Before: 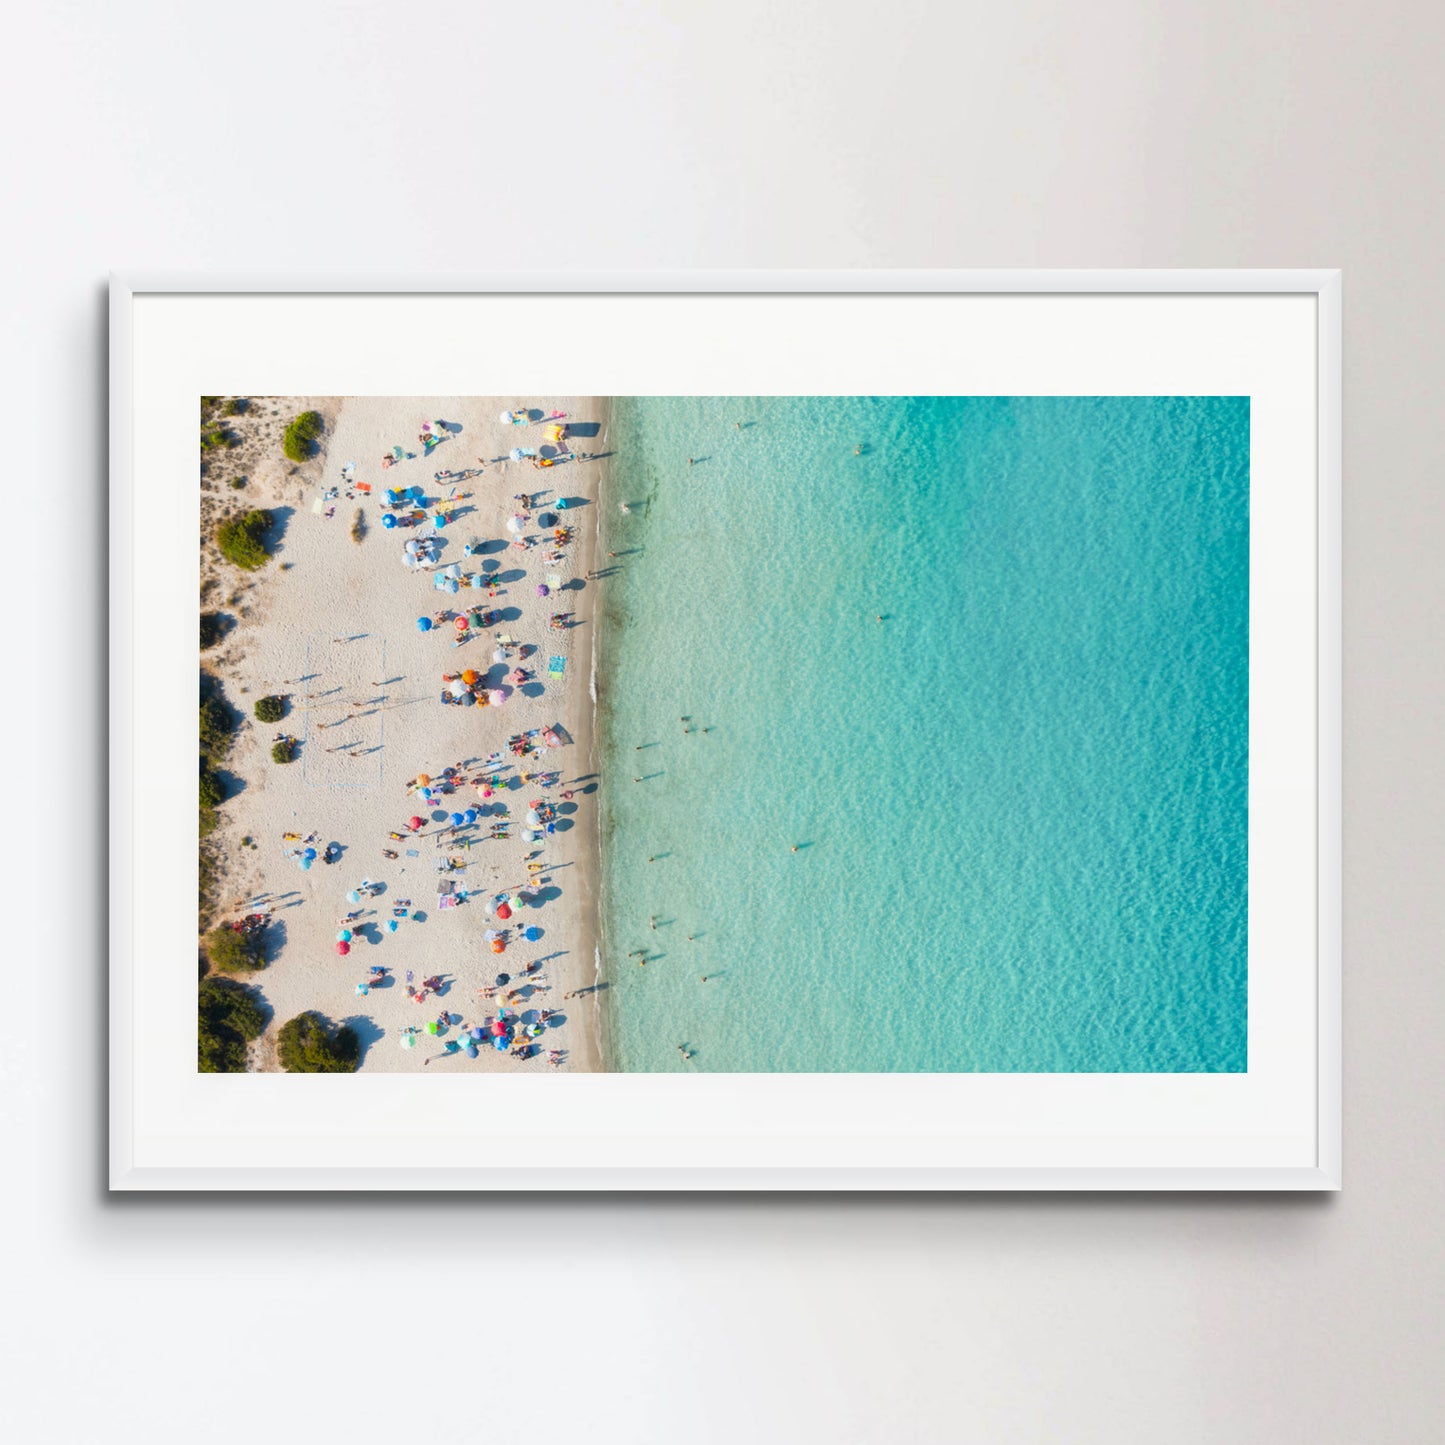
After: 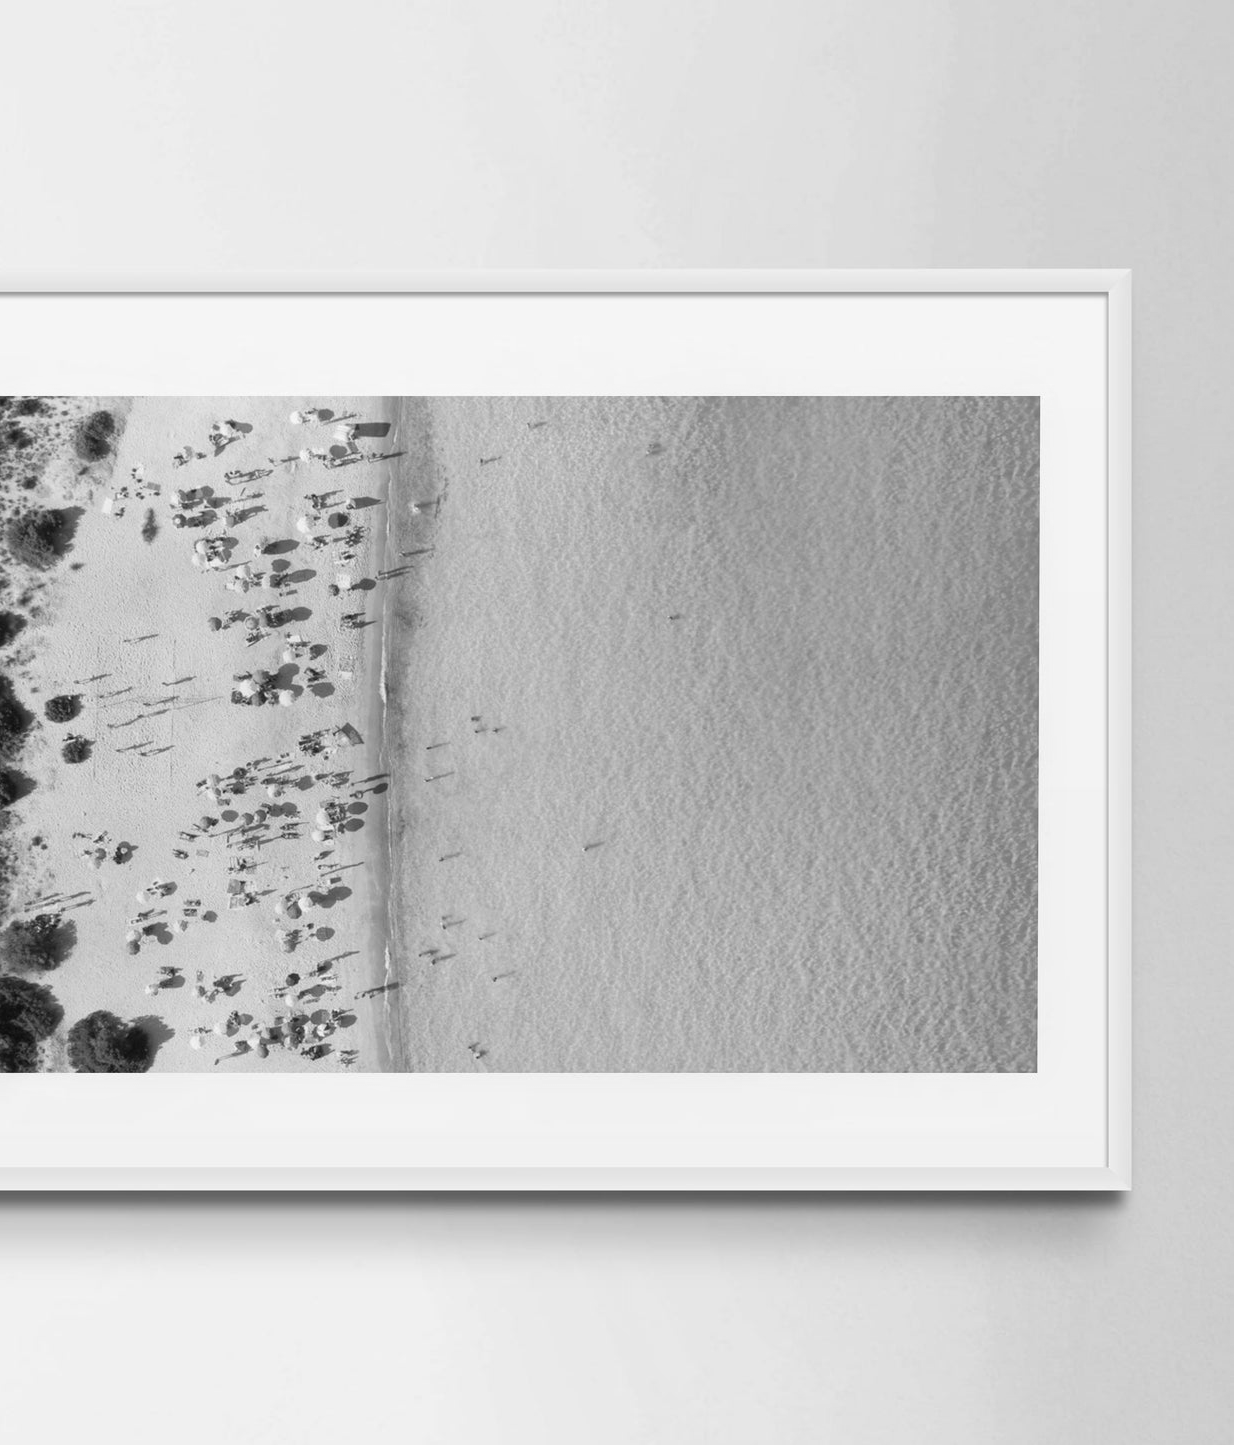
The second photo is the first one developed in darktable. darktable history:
monochrome: a -6.99, b 35.61, size 1.4
crop and rotate: left 14.584%
